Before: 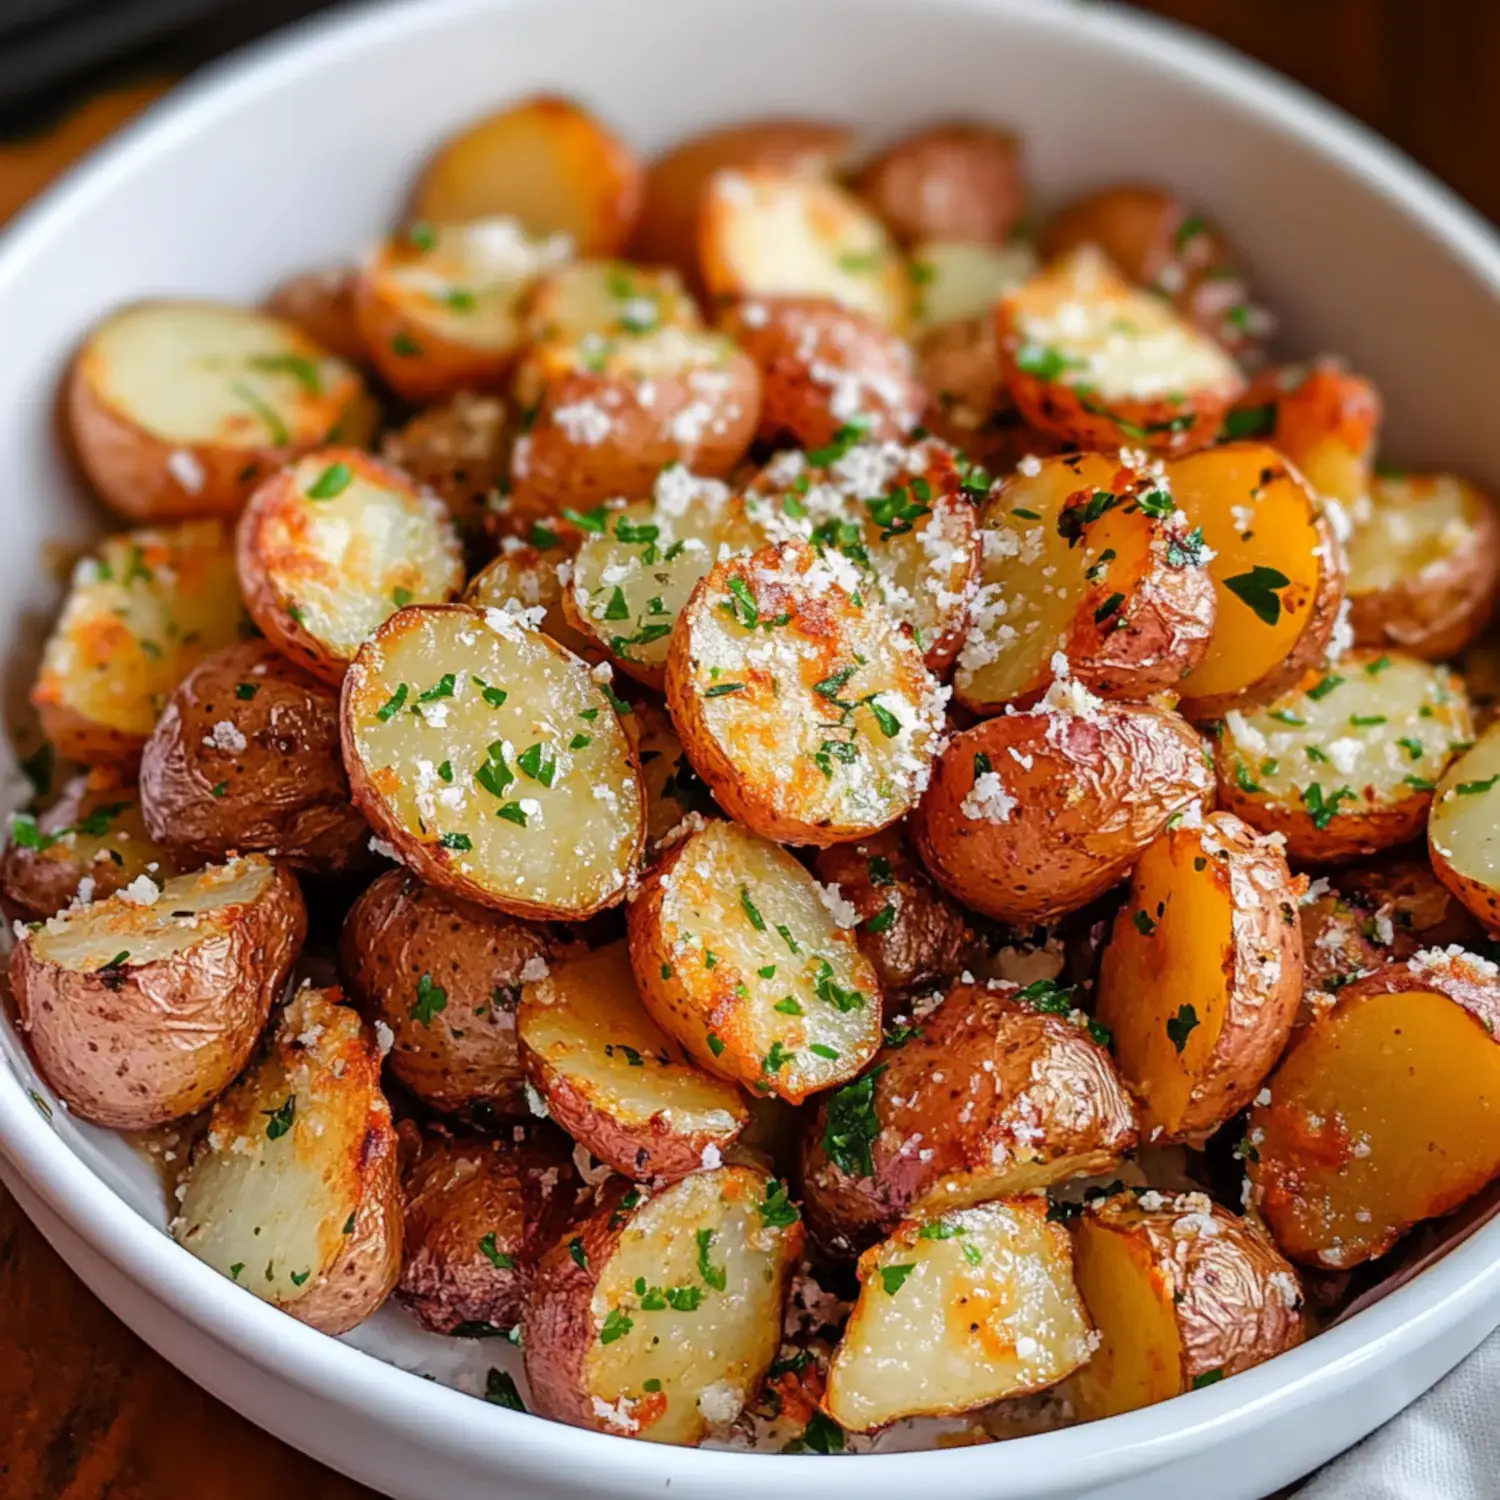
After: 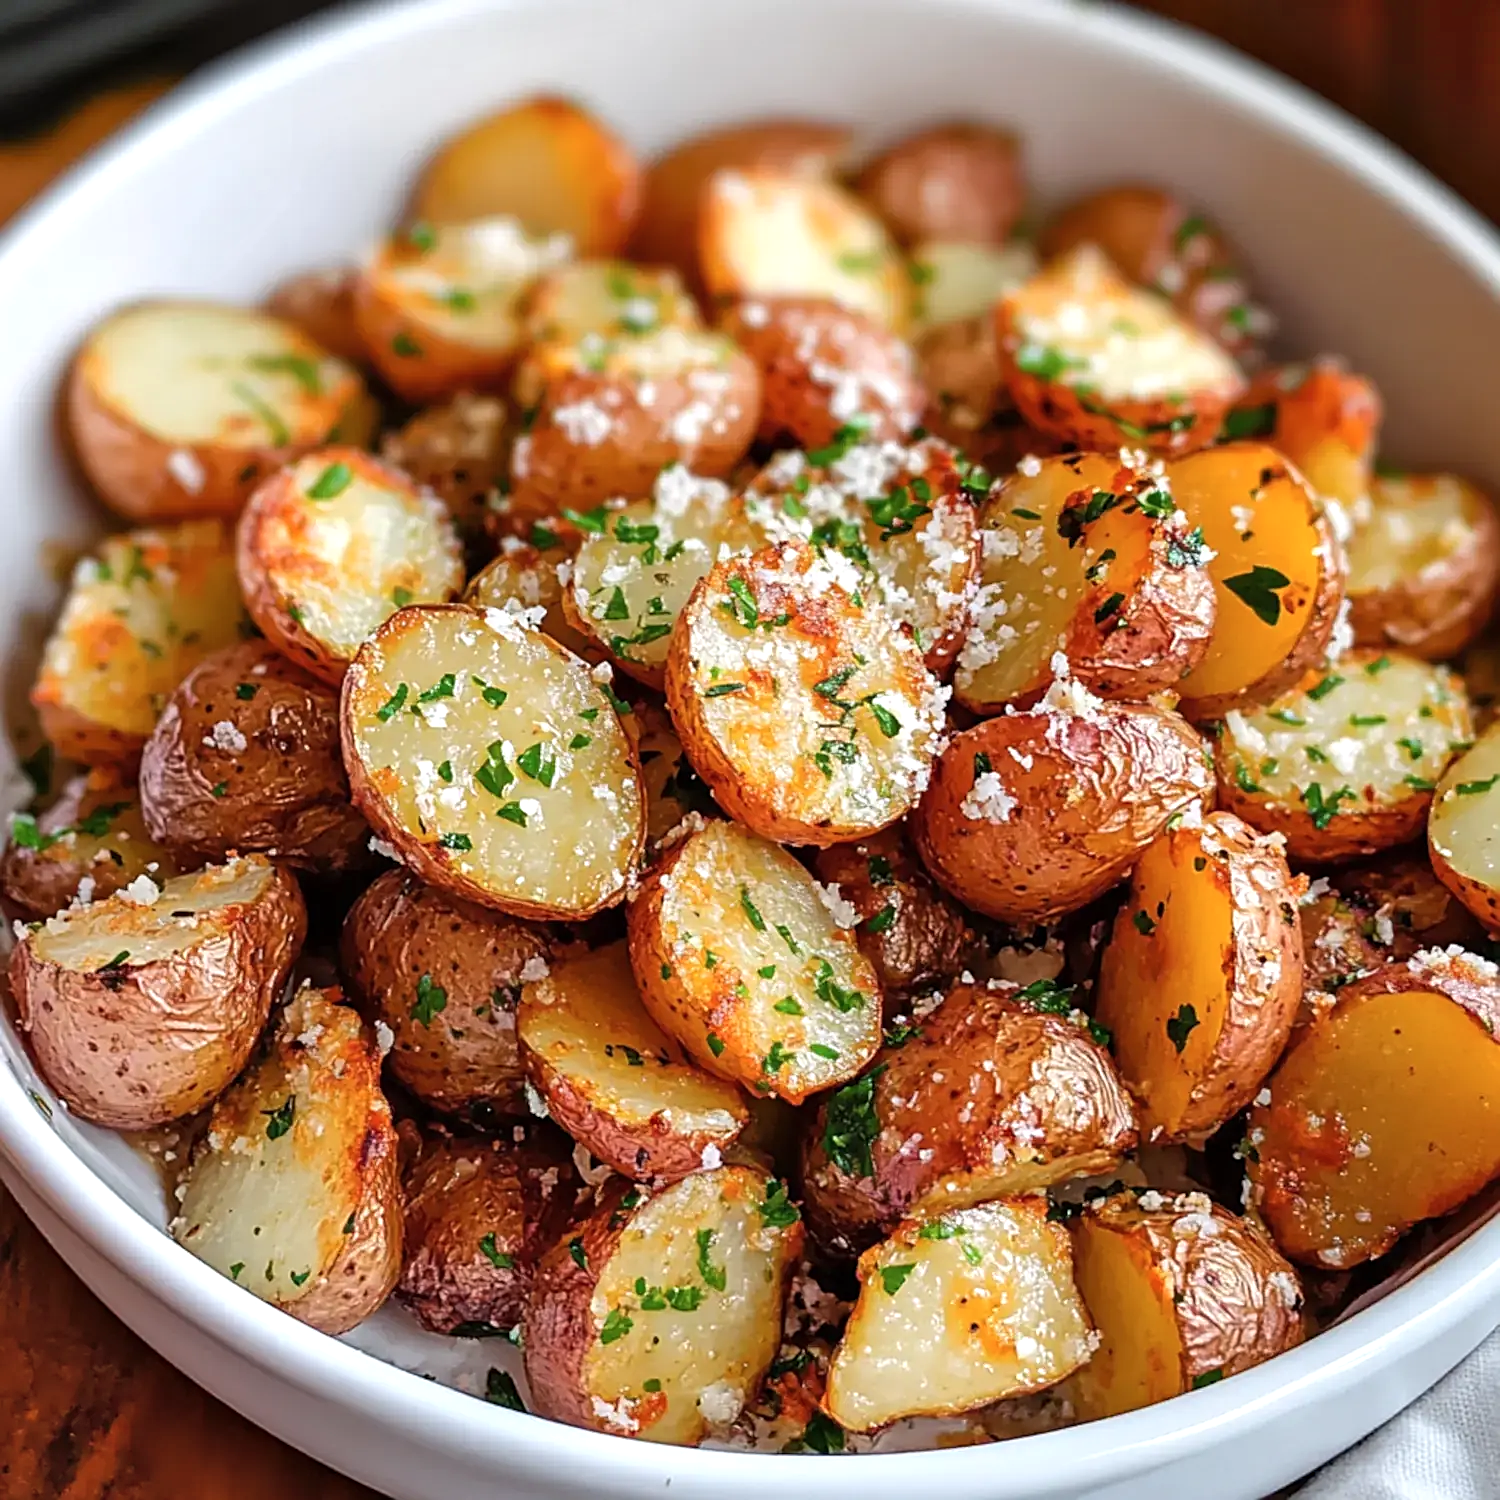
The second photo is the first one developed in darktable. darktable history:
sharpen: on, module defaults
shadows and highlights: radius 44.78, white point adjustment 6.64, compress 79.65%, highlights color adjustment 78.42%, soften with gaussian
